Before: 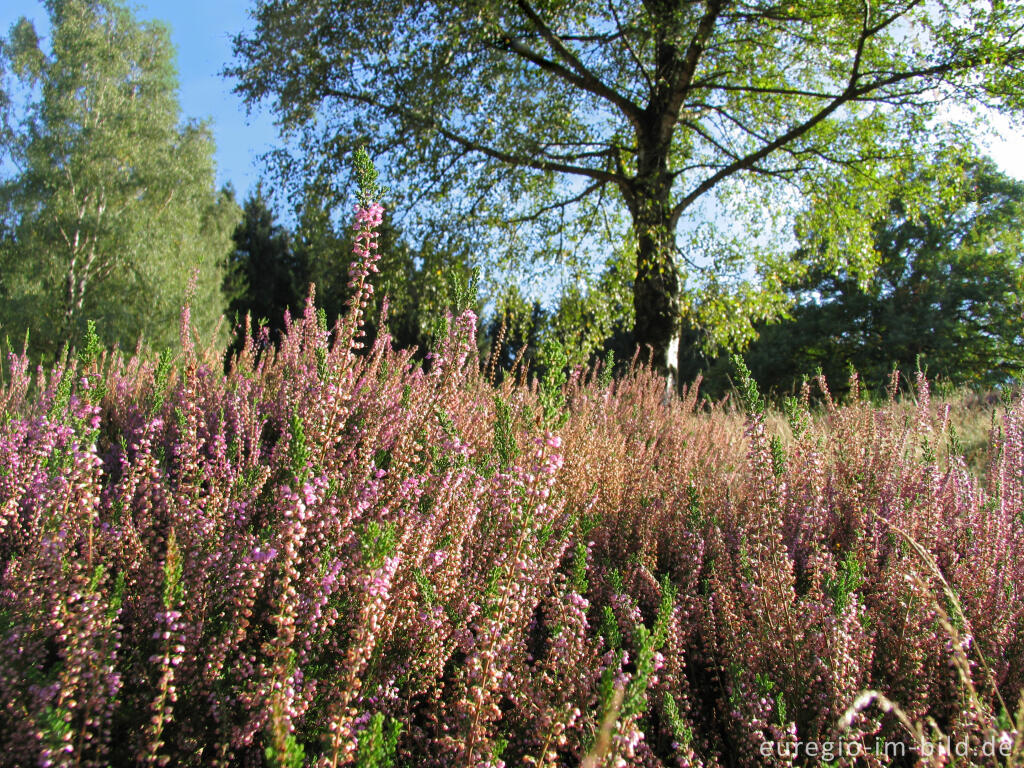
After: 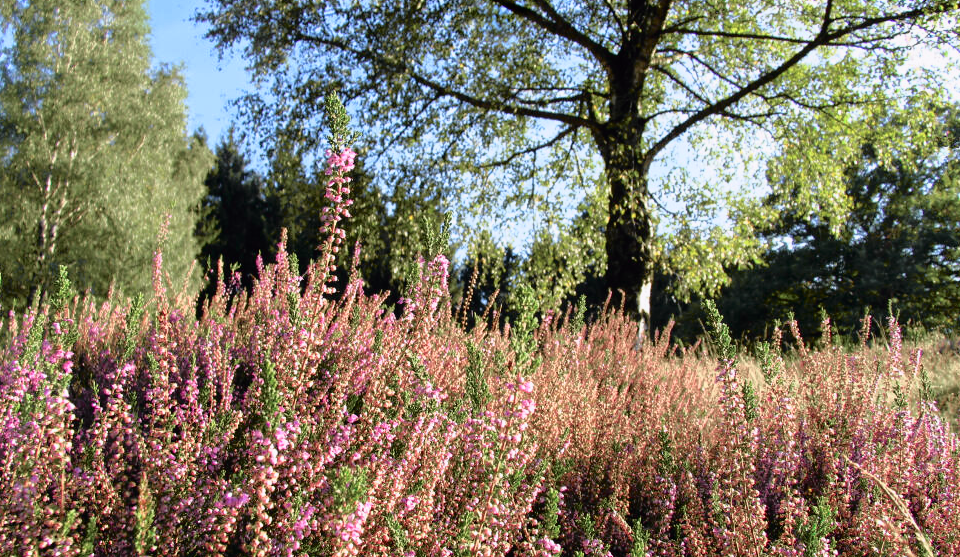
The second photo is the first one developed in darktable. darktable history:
crop: left 2.738%, top 7.253%, right 3.432%, bottom 20.175%
tone curve: curves: ch0 [(0, 0) (0.105, 0.044) (0.195, 0.128) (0.283, 0.283) (0.384, 0.404) (0.485, 0.531) (0.638, 0.681) (0.795, 0.879) (1, 0.977)]; ch1 [(0, 0) (0.161, 0.092) (0.35, 0.33) (0.379, 0.401) (0.456, 0.469) (0.498, 0.503) (0.531, 0.537) (0.596, 0.621) (0.635, 0.671) (1, 1)]; ch2 [(0, 0) (0.371, 0.362) (0.437, 0.437) (0.483, 0.484) (0.53, 0.515) (0.56, 0.58) (0.622, 0.606) (1, 1)], color space Lab, independent channels, preserve colors none
